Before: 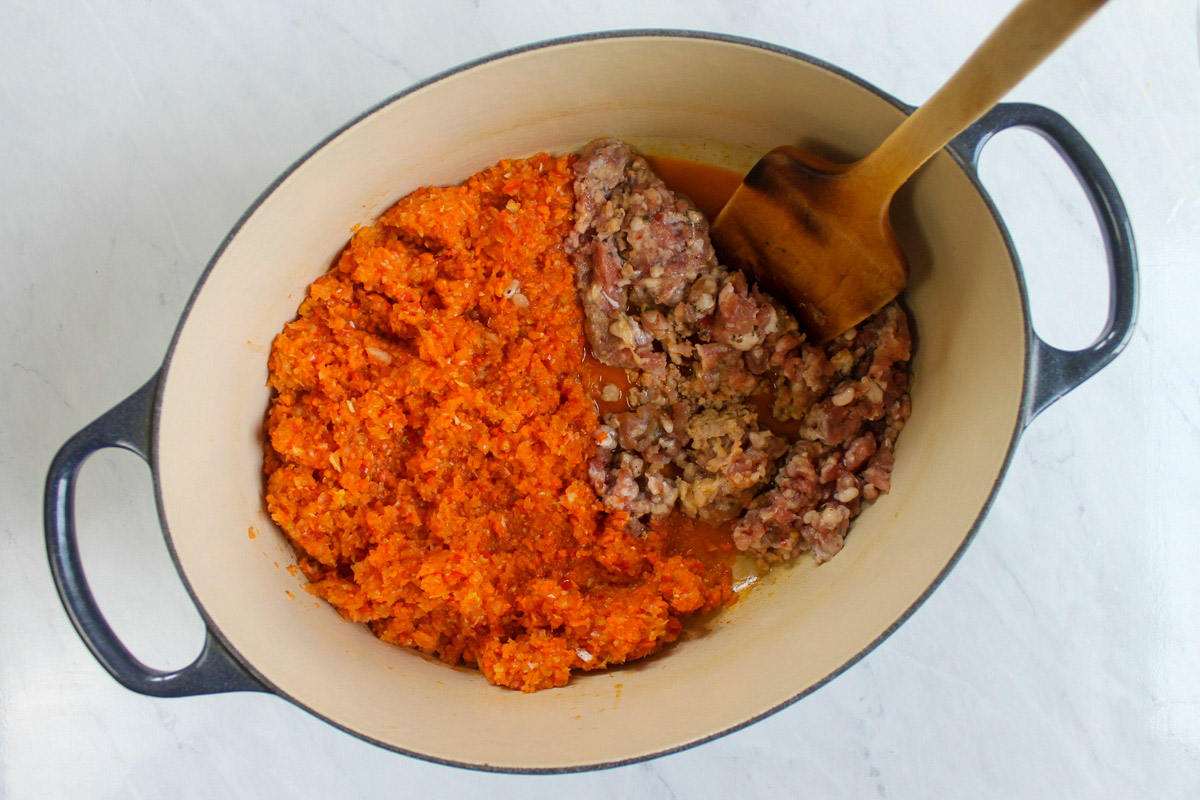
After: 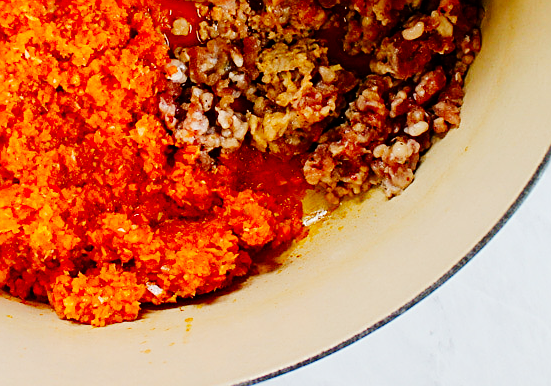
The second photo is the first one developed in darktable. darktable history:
crop: left 35.904%, top 45.8%, right 18.151%, bottom 5.899%
contrast brightness saturation: brightness -0.095
sharpen: amount 0.572
tone curve: curves: ch0 [(0, 0) (0.004, 0) (0.133, 0.071) (0.341, 0.453) (0.839, 0.922) (1, 1)], preserve colors none
